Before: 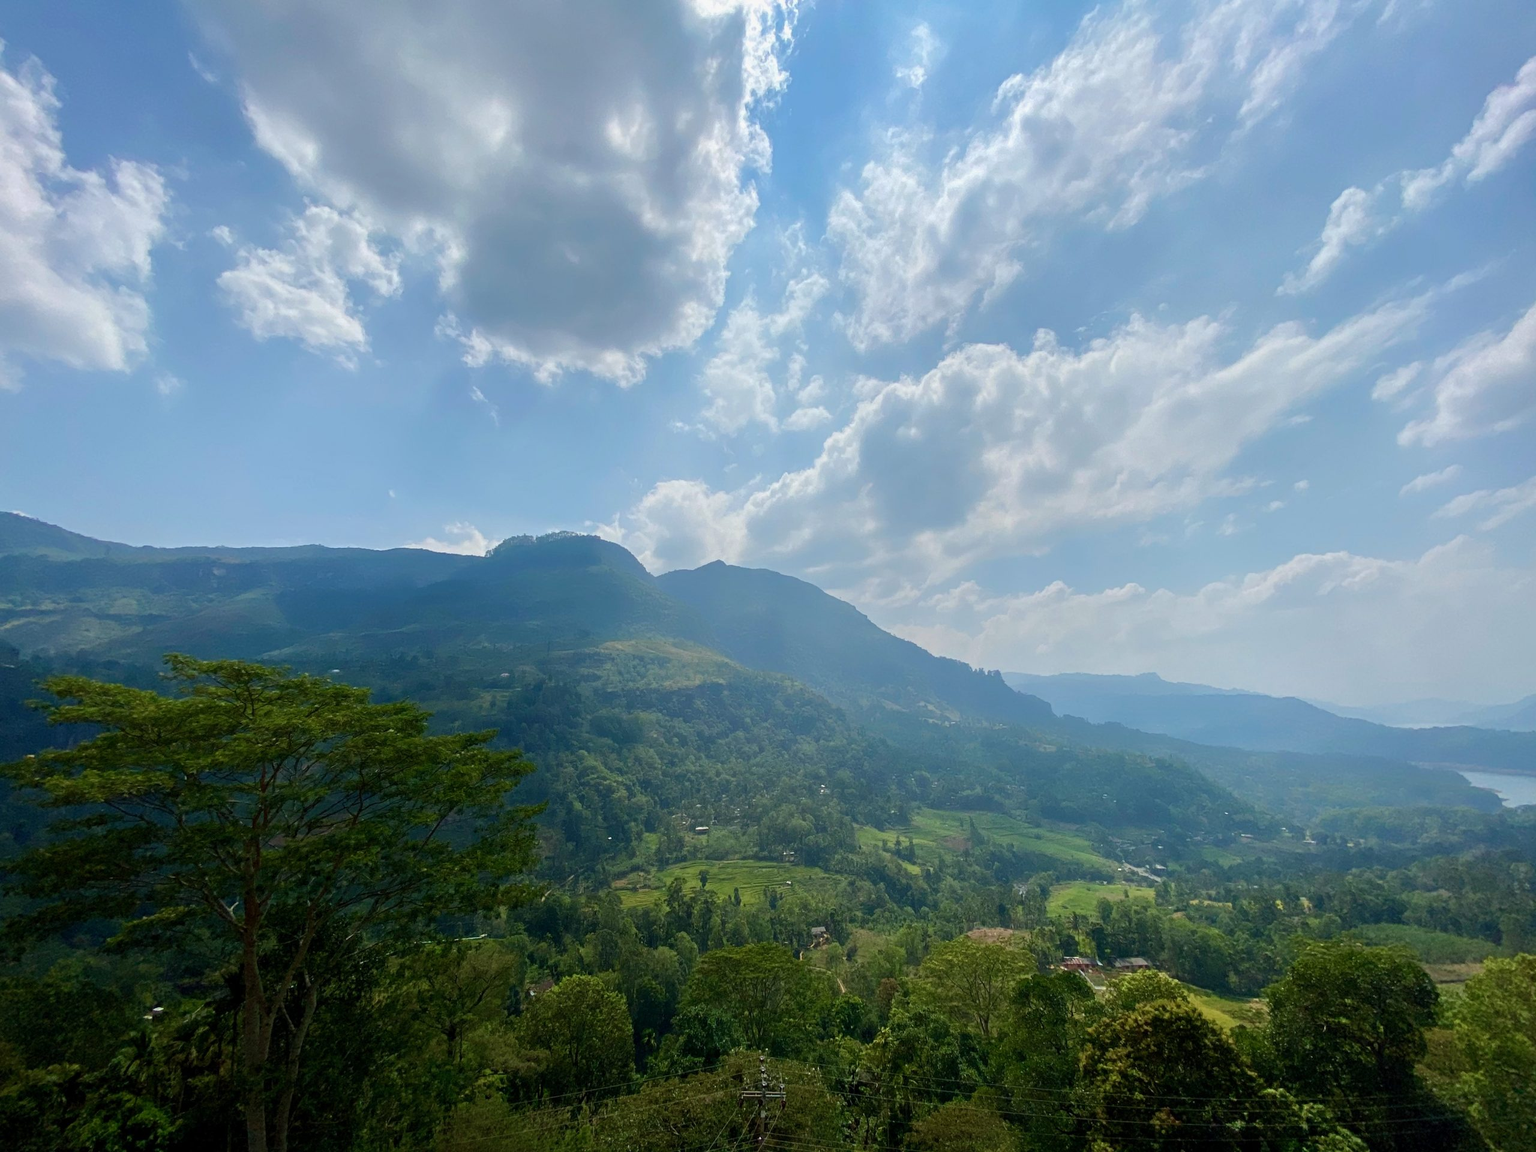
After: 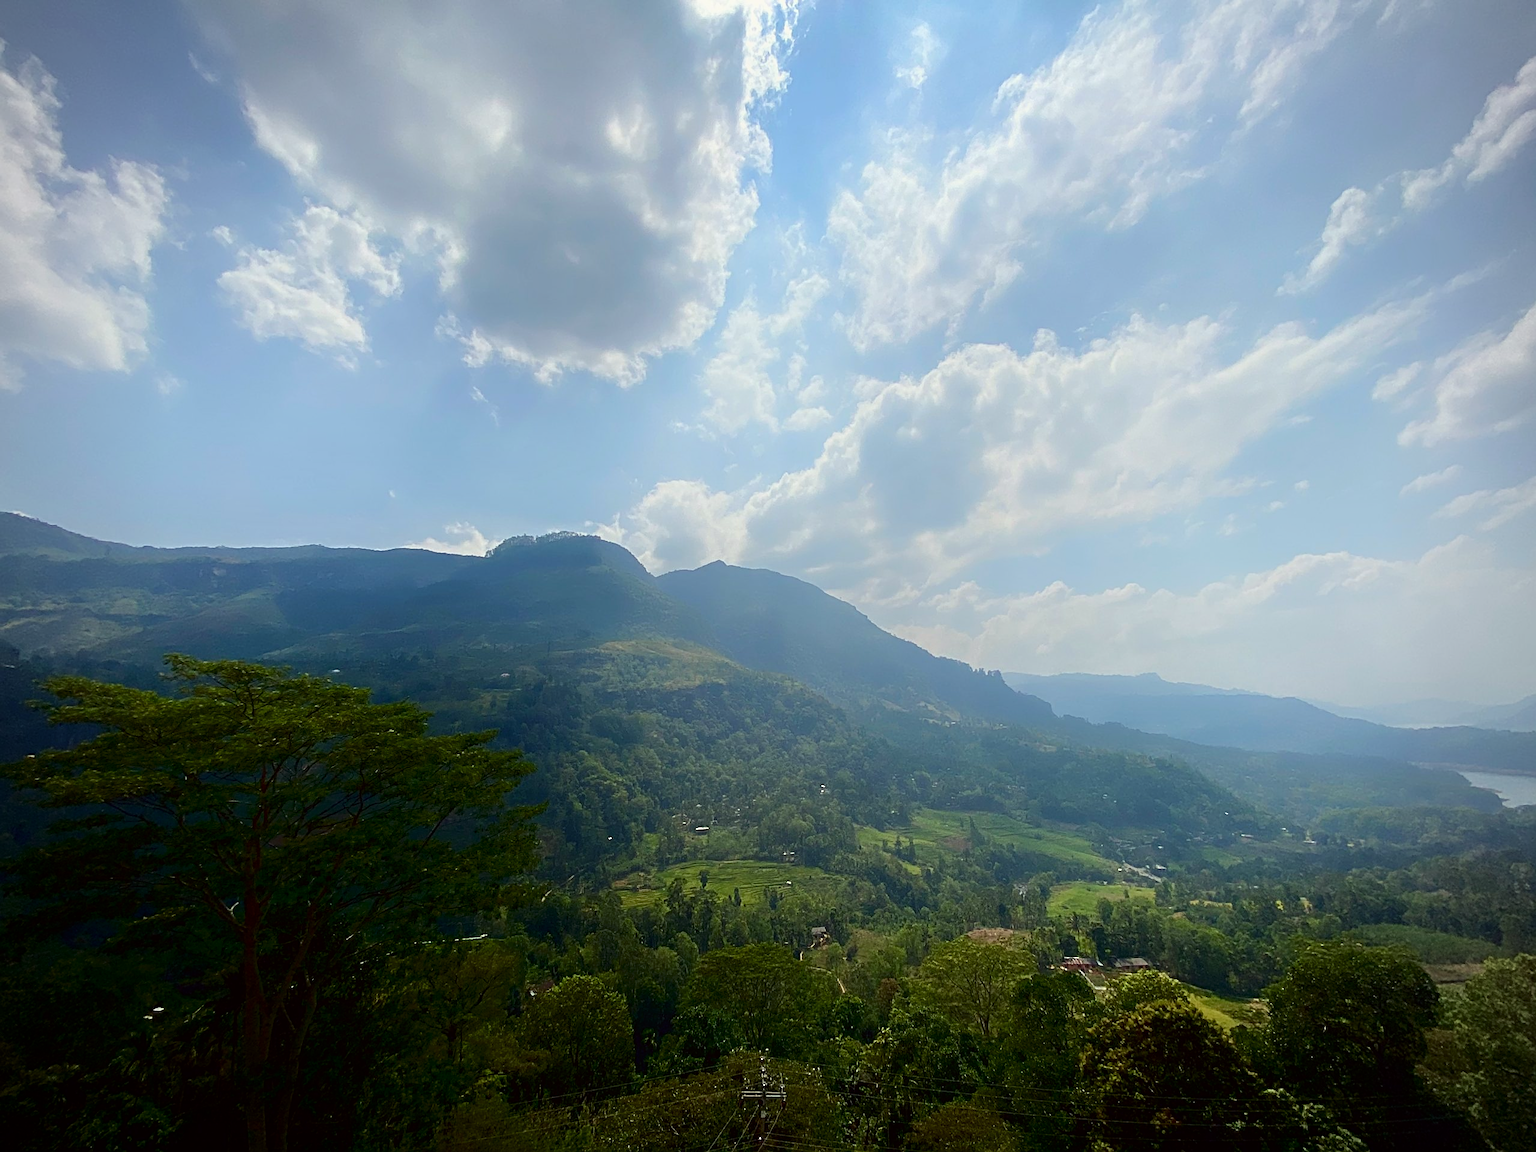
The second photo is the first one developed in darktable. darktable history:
vignetting: fall-off radius 60.98%
sharpen: on, module defaults
shadows and highlights: shadows -63.59, white point adjustment -5.21, highlights 60.81
color correction: highlights a* -0.883, highlights b* 4.63, shadows a* 3.63
